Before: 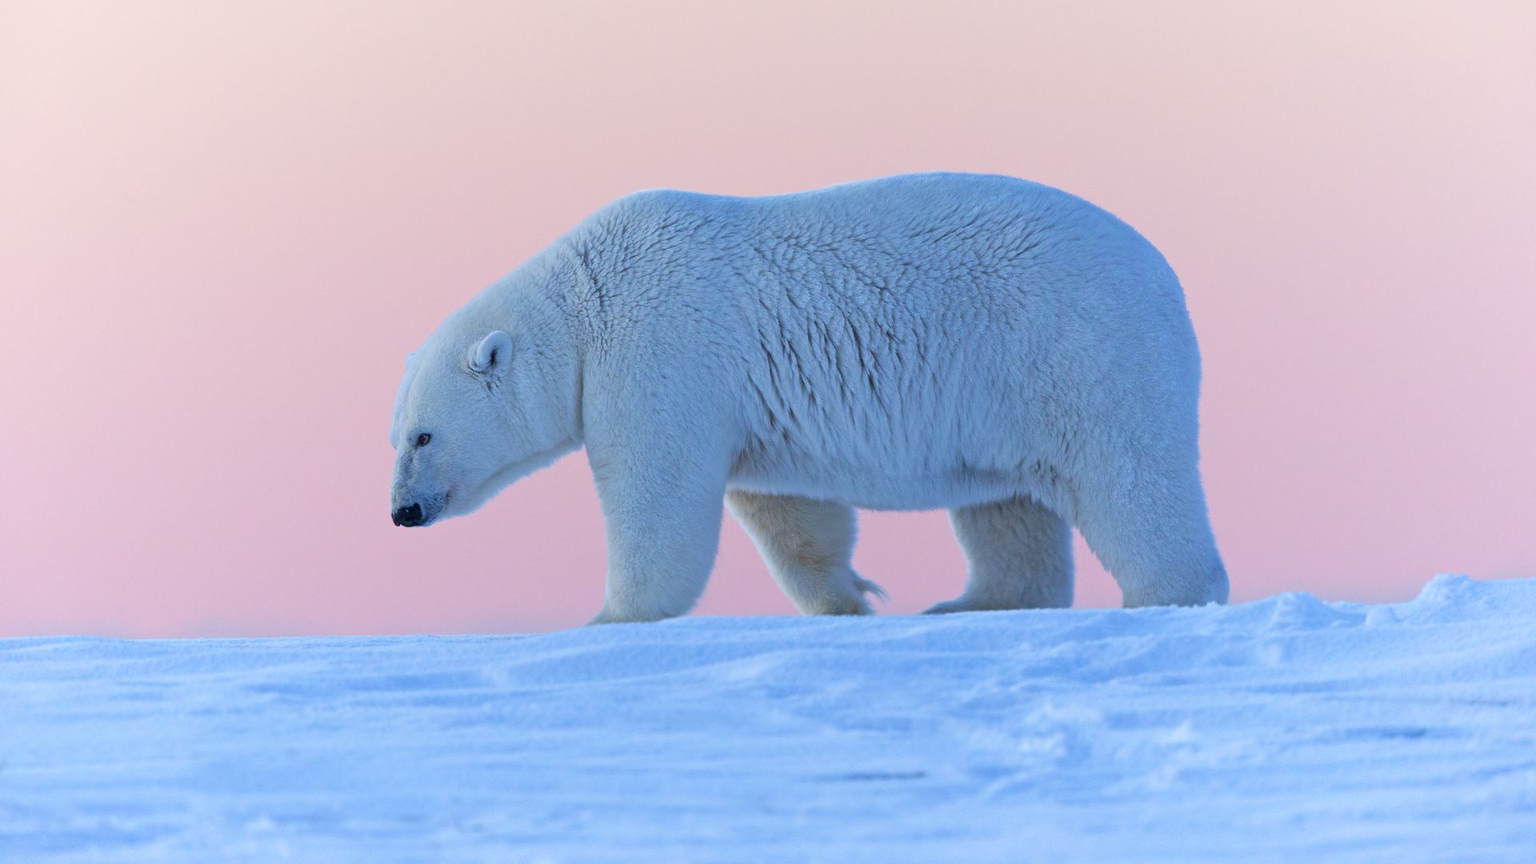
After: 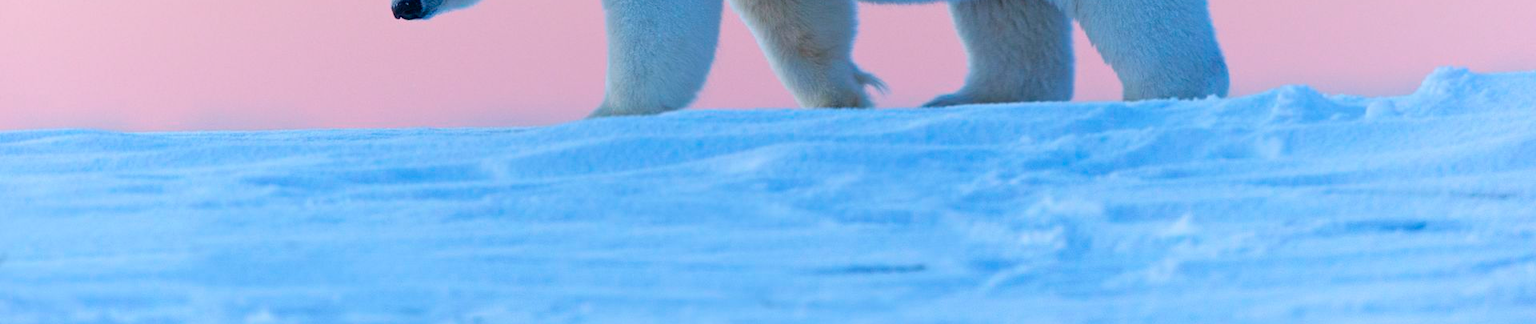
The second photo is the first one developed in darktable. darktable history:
crop and rotate: top 58.819%, bottom 3.565%
contrast brightness saturation: contrast -0.024, brightness -0.01, saturation 0.041
